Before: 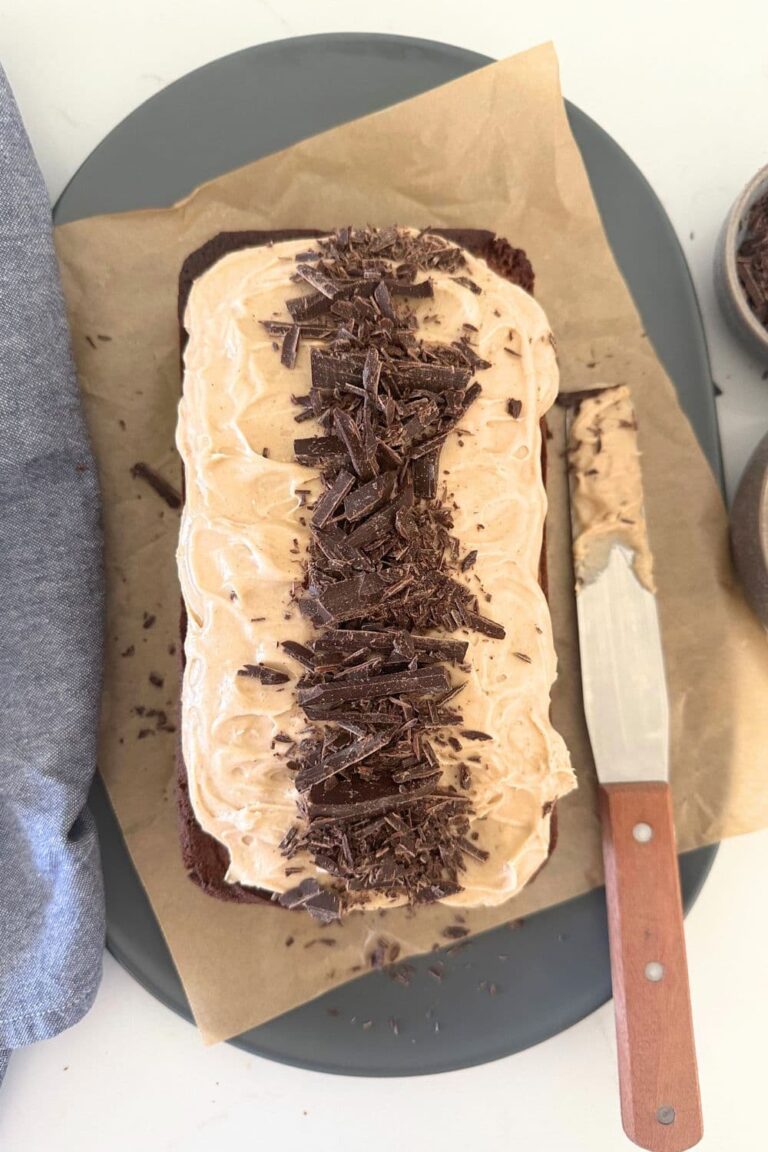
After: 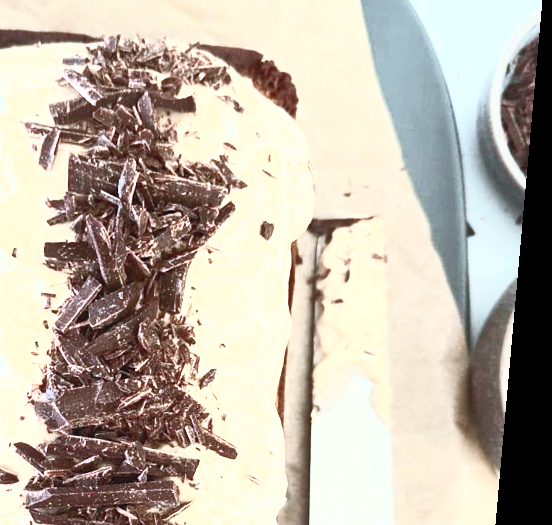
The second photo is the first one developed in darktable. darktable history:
crop: left 36.005%, top 18.293%, right 0.31%, bottom 38.444%
levels: levels [0, 0.478, 1]
rotate and perspective: rotation 5.12°, automatic cropping off
color correction: highlights a* -10.69, highlights b* -19.19
color zones: curves: ch0 [(0, 0.559) (0.153, 0.551) (0.229, 0.5) (0.429, 0.5) (0.571, 0.5) (0.714, 0.5) (0.857, 0.5) (1, 0.559)]; ch1 [(0, 0.417) (0.112, 0.336) (0.213, 0.26) (0.429, 0.34) (0.571, 0.35) (0.683, 0.331) (0.857, 0.344) (1, 0.417)]
contrast brightness saturation: contrast 0.83, brightness 0.59, saturation 0.59
exposure: exposure 0.131 EV, compensate highlight preservation false
